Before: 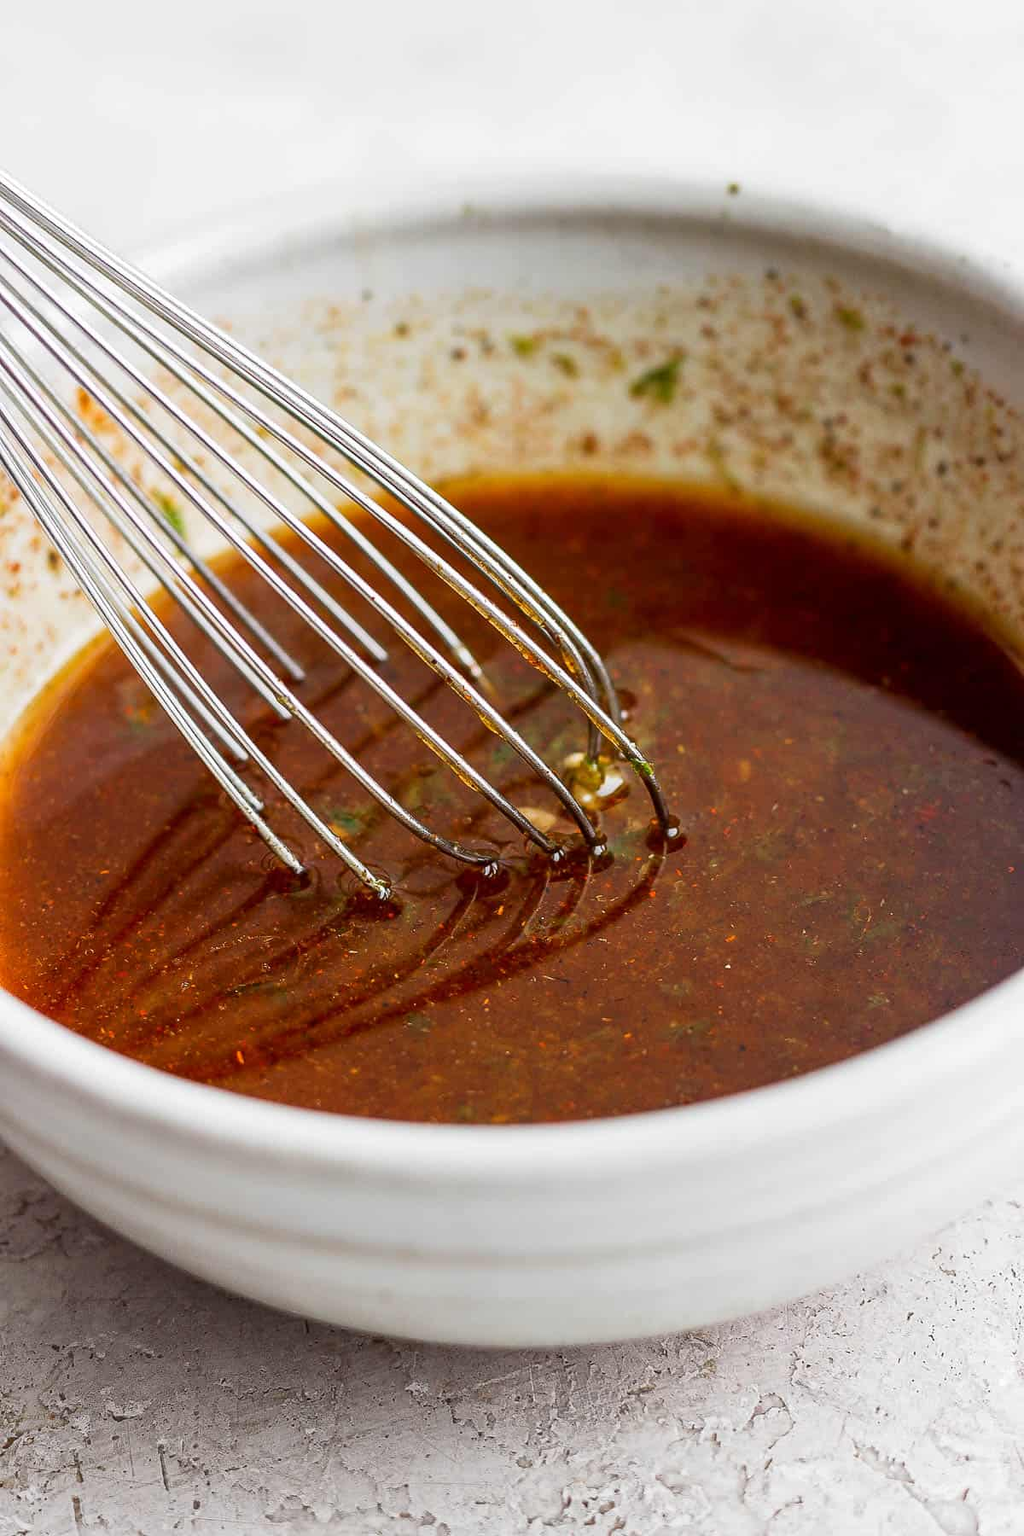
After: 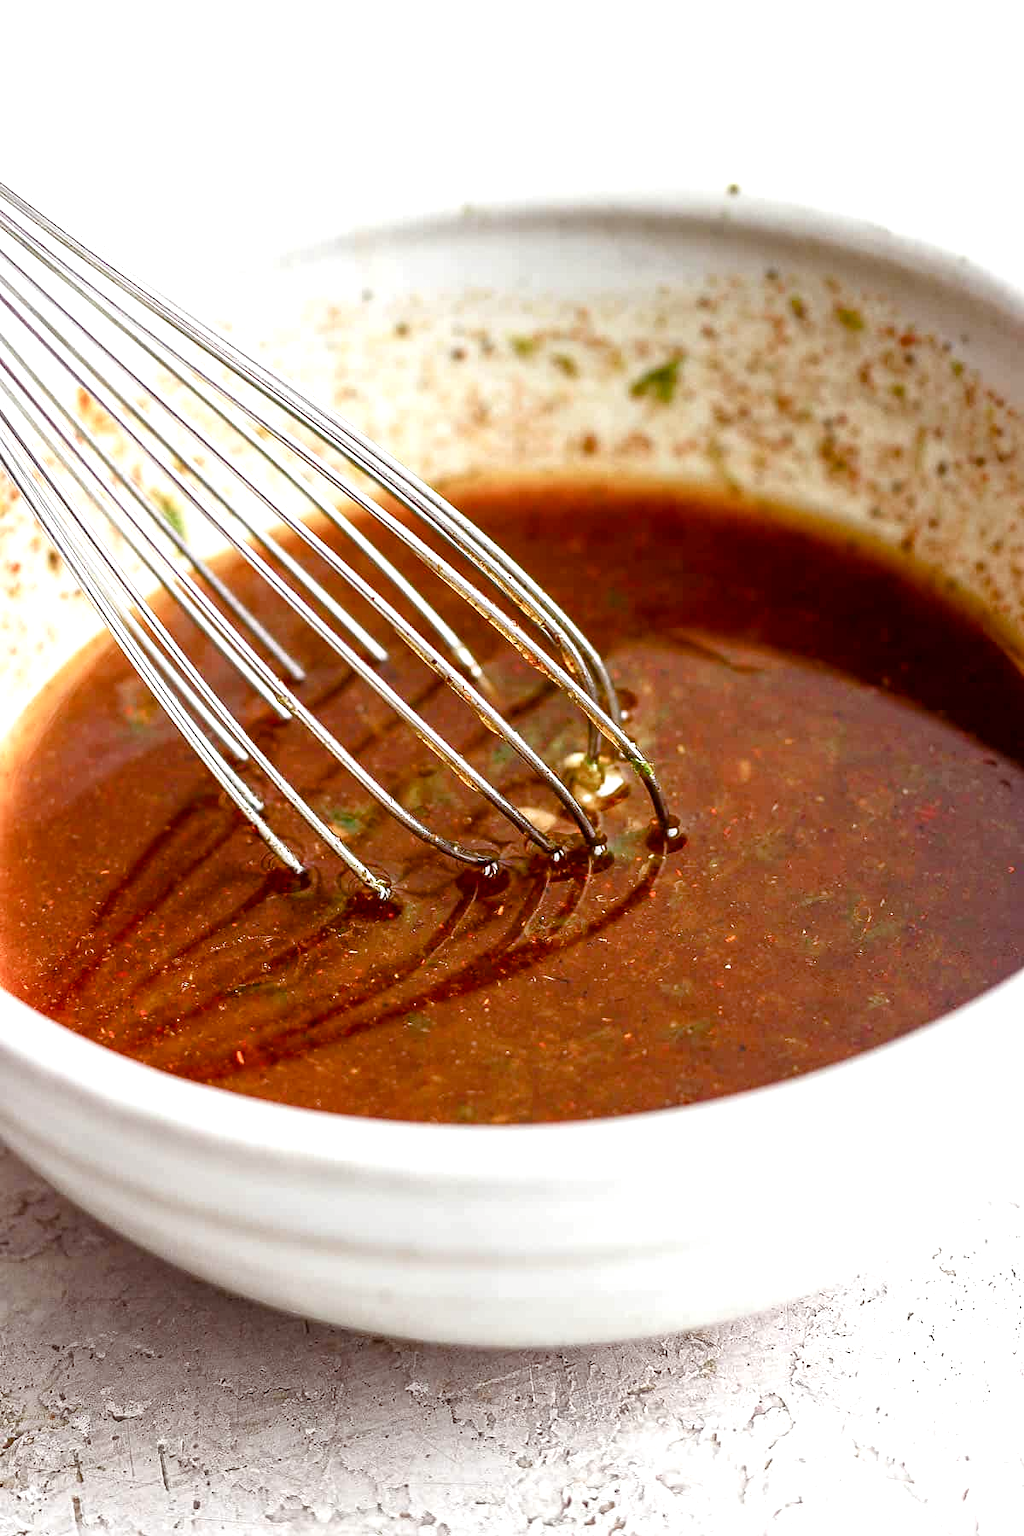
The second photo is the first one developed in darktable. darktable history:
color balance rgb: shadows lift › hue 86.52°, power › luminance -3.721%, power › chroma 0.572%, power › hue 39.65°, perceptual saturation grading › global saturation 20%, perceptual saturation grading › highlights -49.266%, perceptual saturation grading › shadows 24.788%
exposure: black level correction 0, exposure 0.692 EV, compensate highlight preservation false
